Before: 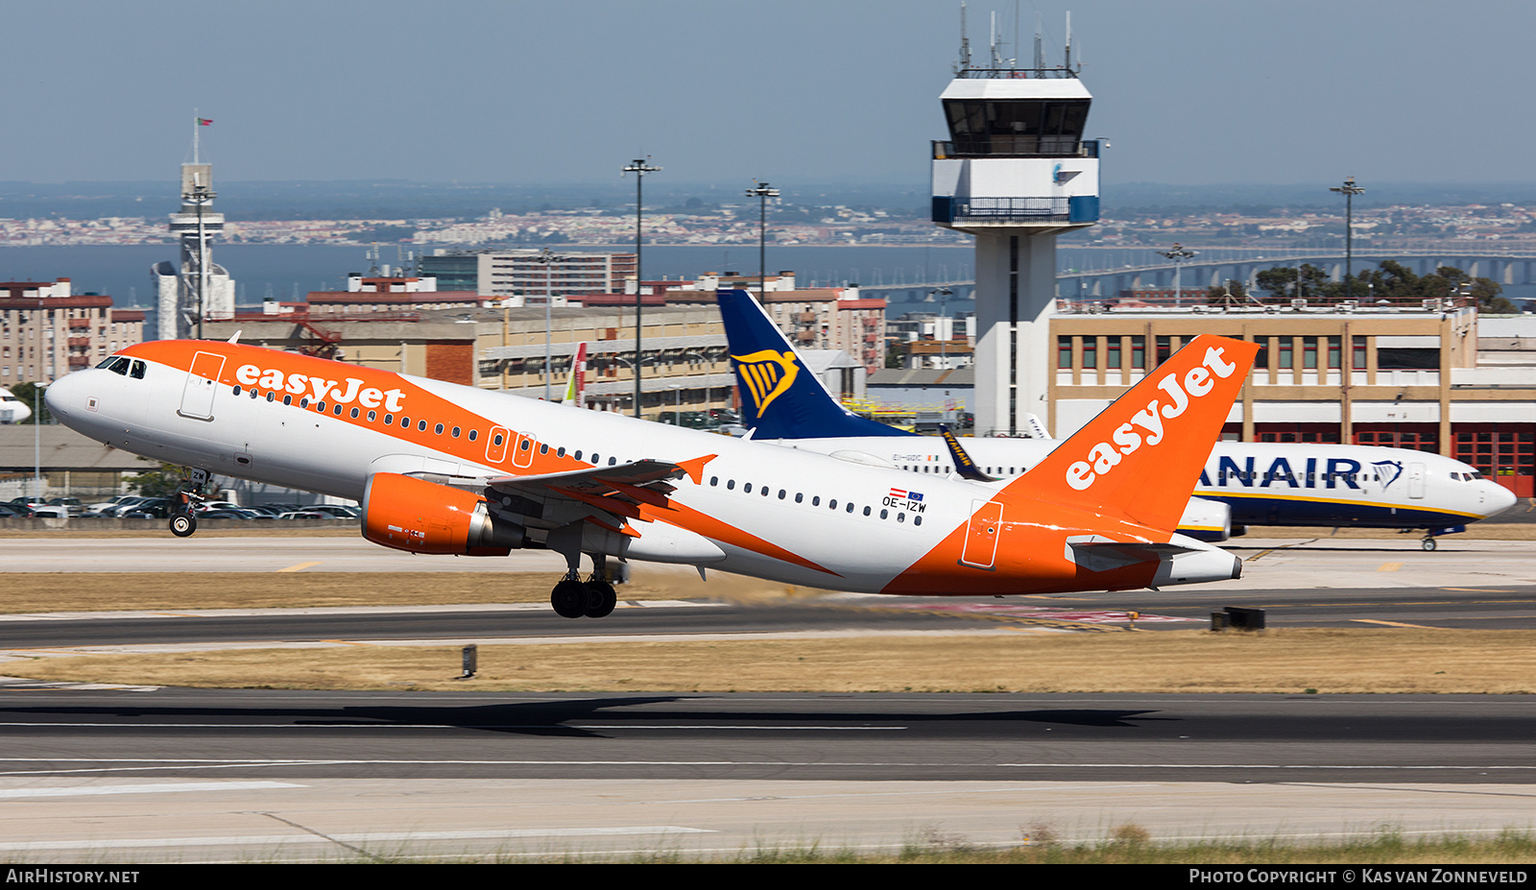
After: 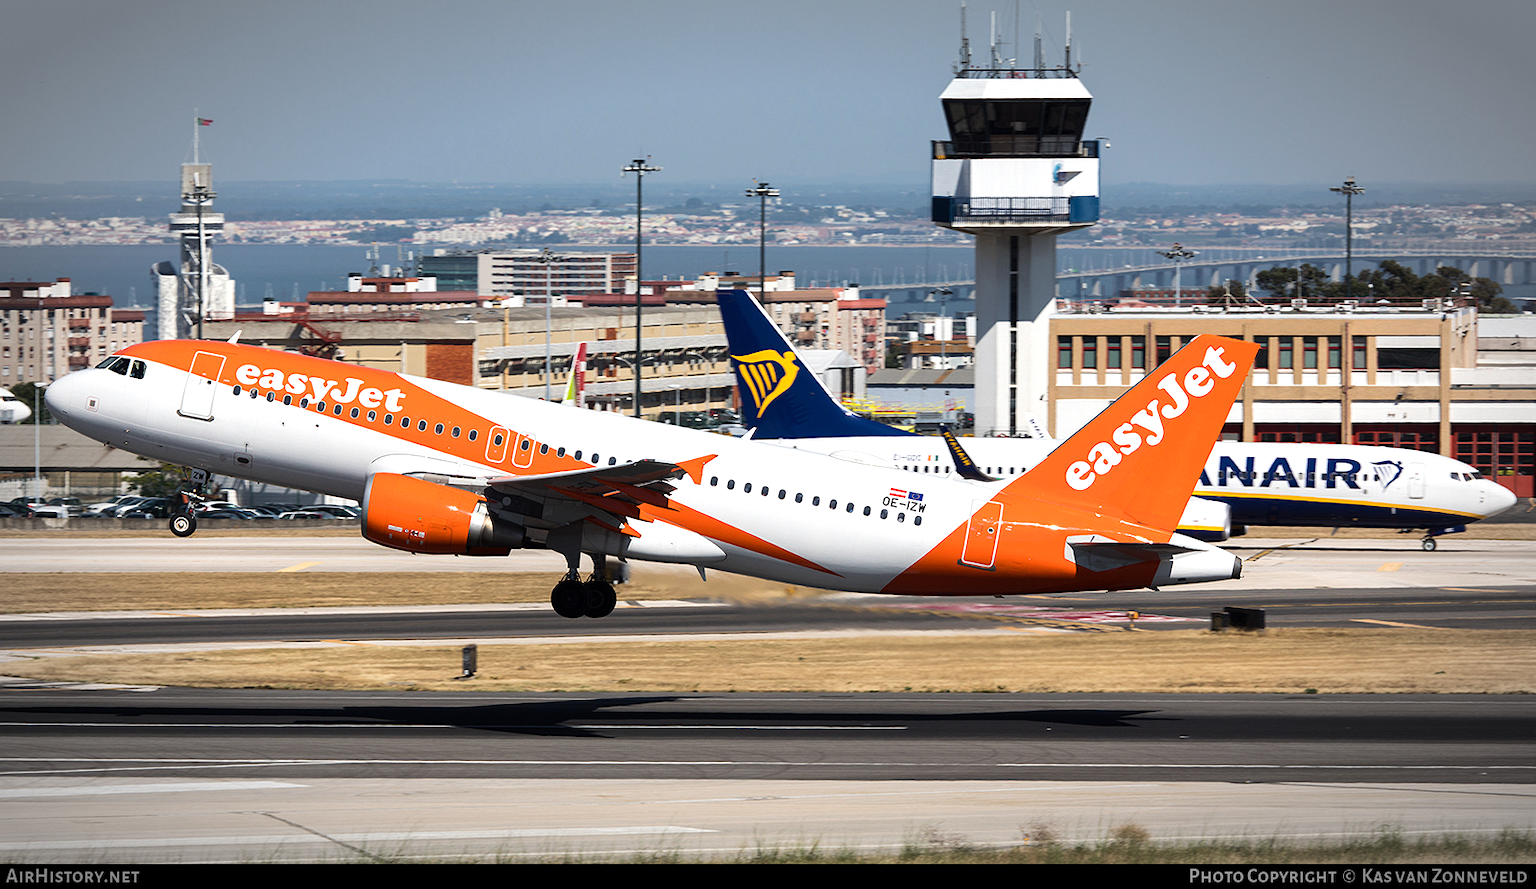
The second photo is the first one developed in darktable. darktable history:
vignetting: automatic ratio true
tone equalizer: -8 EV -0.407 EV, -7 EV -0.41 EV, -6 EV -0.314 EV, -5 EV -0.225 EV, -3 EV 0.198 EV, -2 EV 0.344 EV, -1 EV 0.379 EV, +0 EV 0.416 EV, edges refinement/feathering 500, mask exposure compensation -1.57 EV, preserve details no
exposure: compensate exposure bias true, compensate highlight preservation false
